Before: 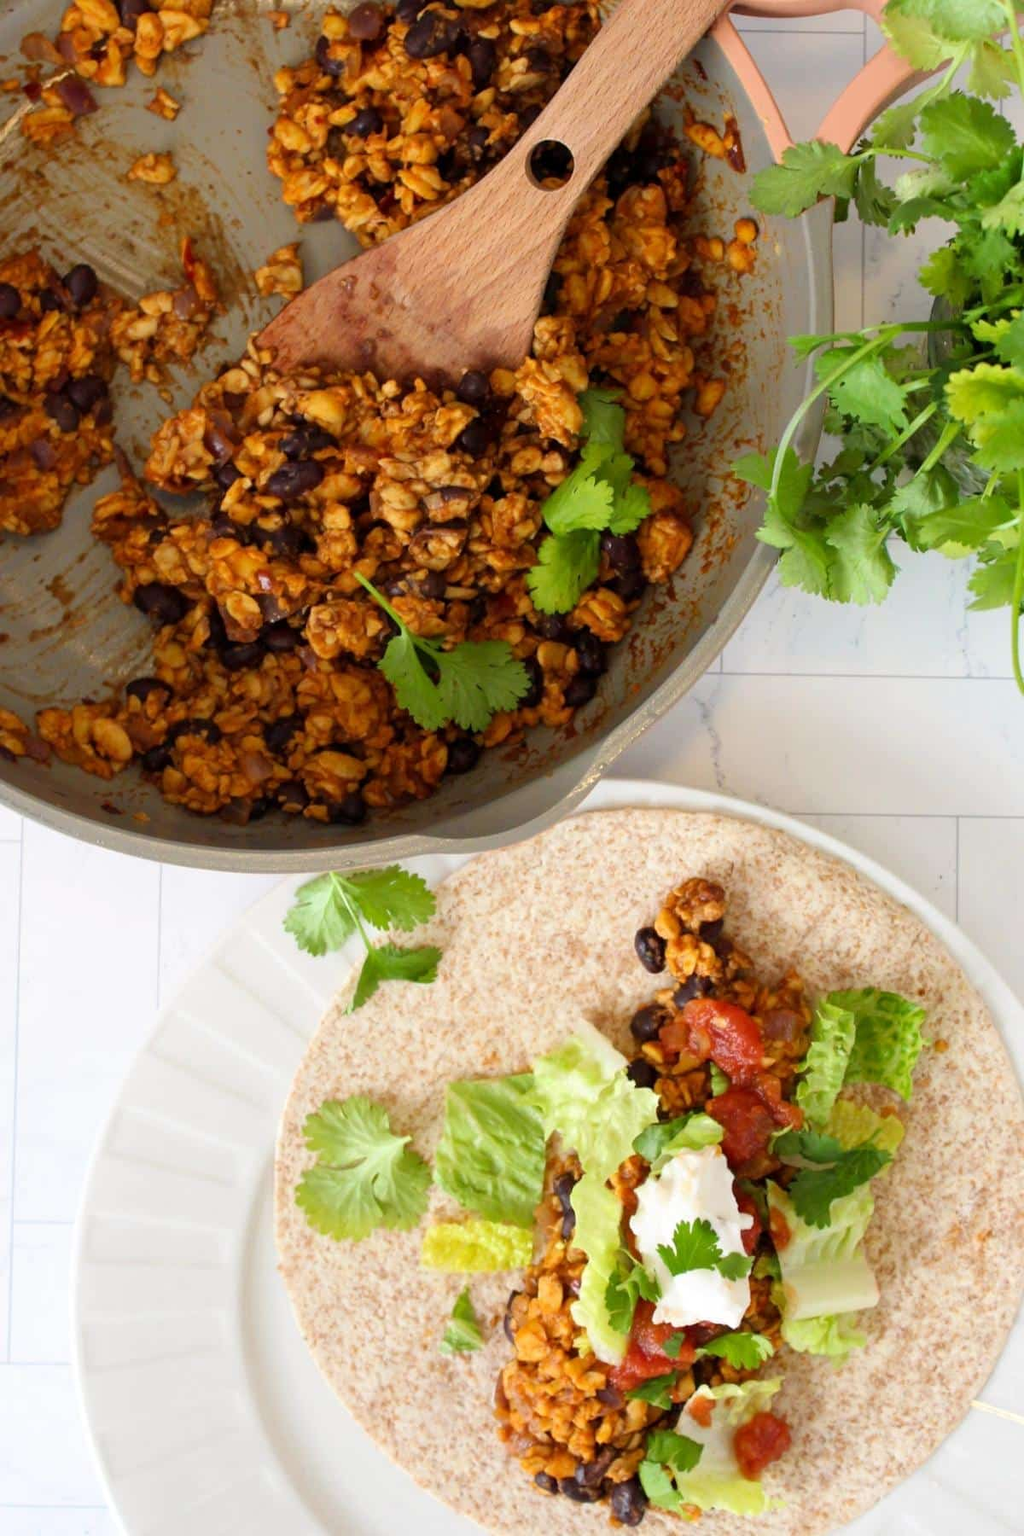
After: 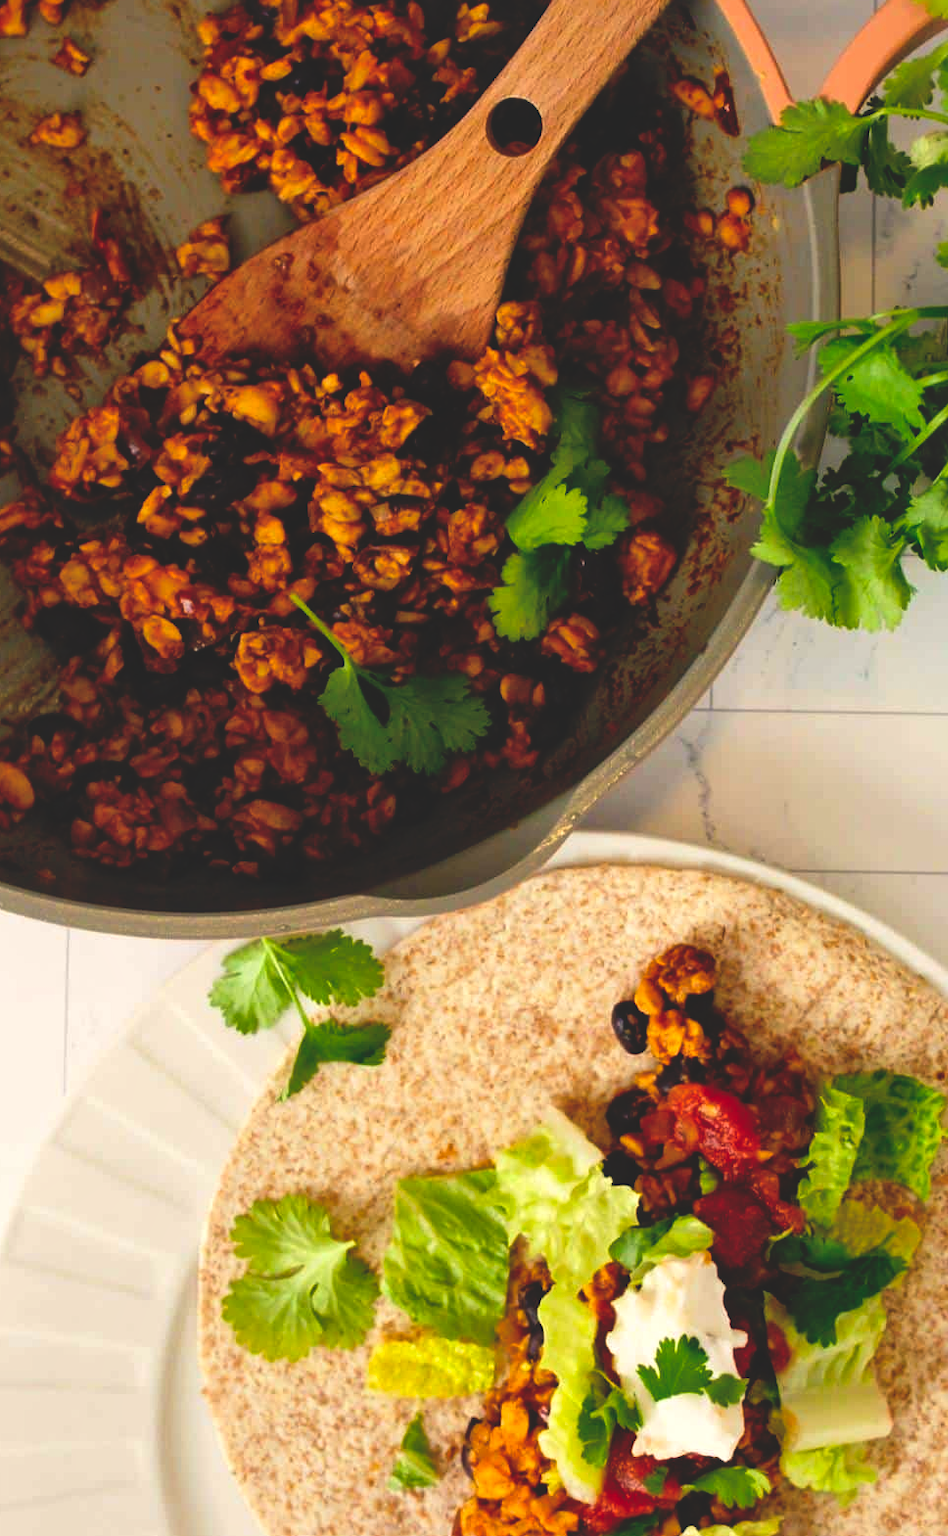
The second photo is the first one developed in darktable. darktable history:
exposure: compensate highlight preservation false
base curve: curves: ch0 [(0, 0.02) (0.083, 0.036) (1, 1)], preserve colors none
crop: left 9.917%, top 3.596%, right 9.295%, bottom 9.207%
local contrast: mode bilateral grid, contrast 20, coarseness 50, detail 120%, midtone range 0.2
color balance rgb: shadows lift › chroma 3.332%, shadows lift › hue 241.19°, highlights gain › chroma 2.988%, highlights gain › hue 75.99°, perceptual saturation grading › global saturation 17.406%
